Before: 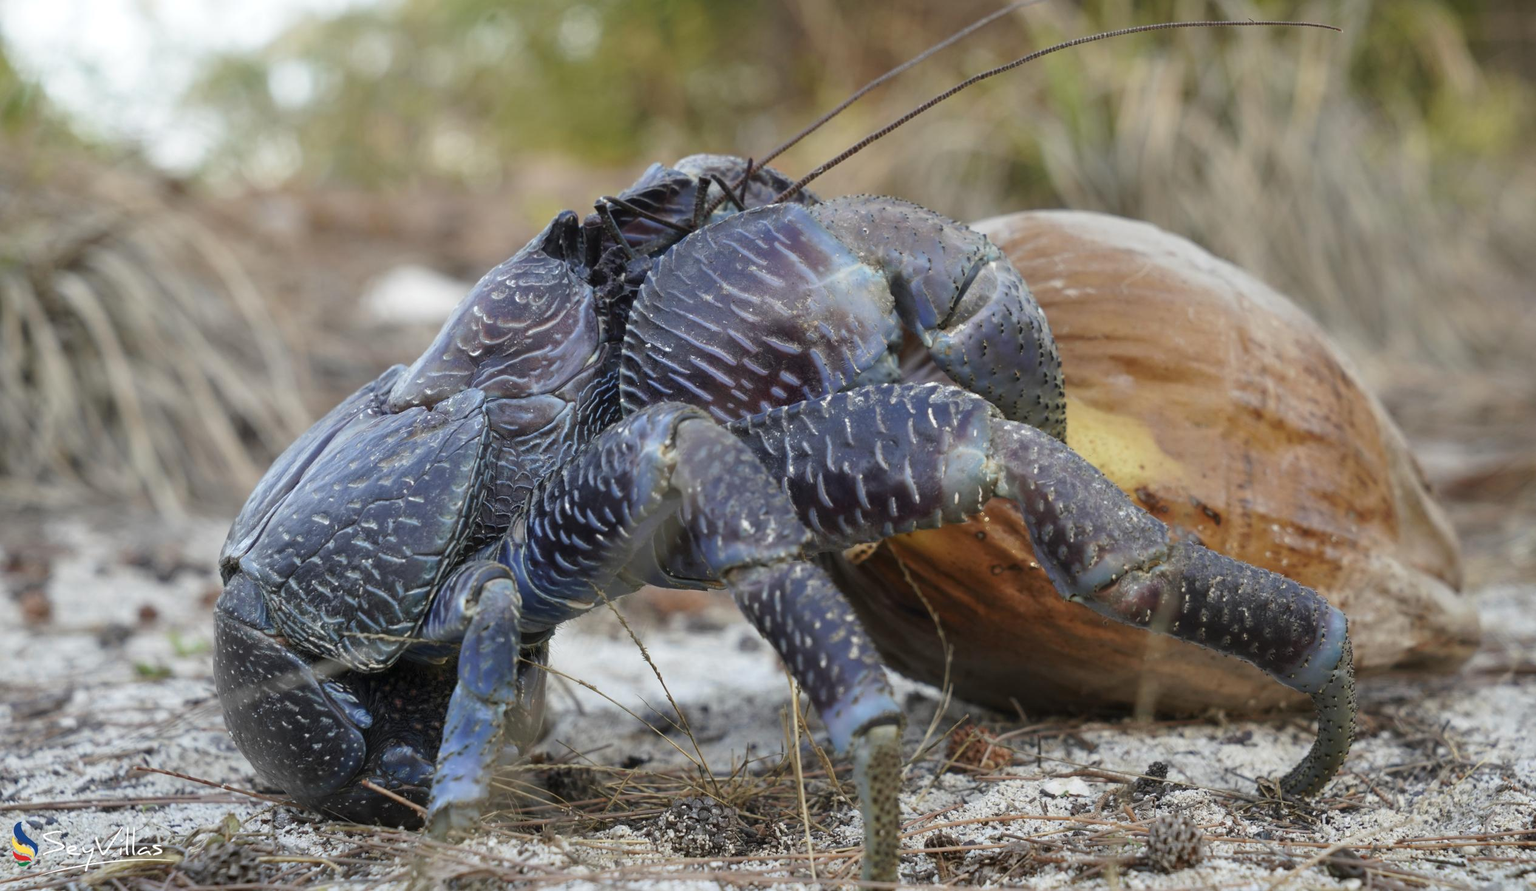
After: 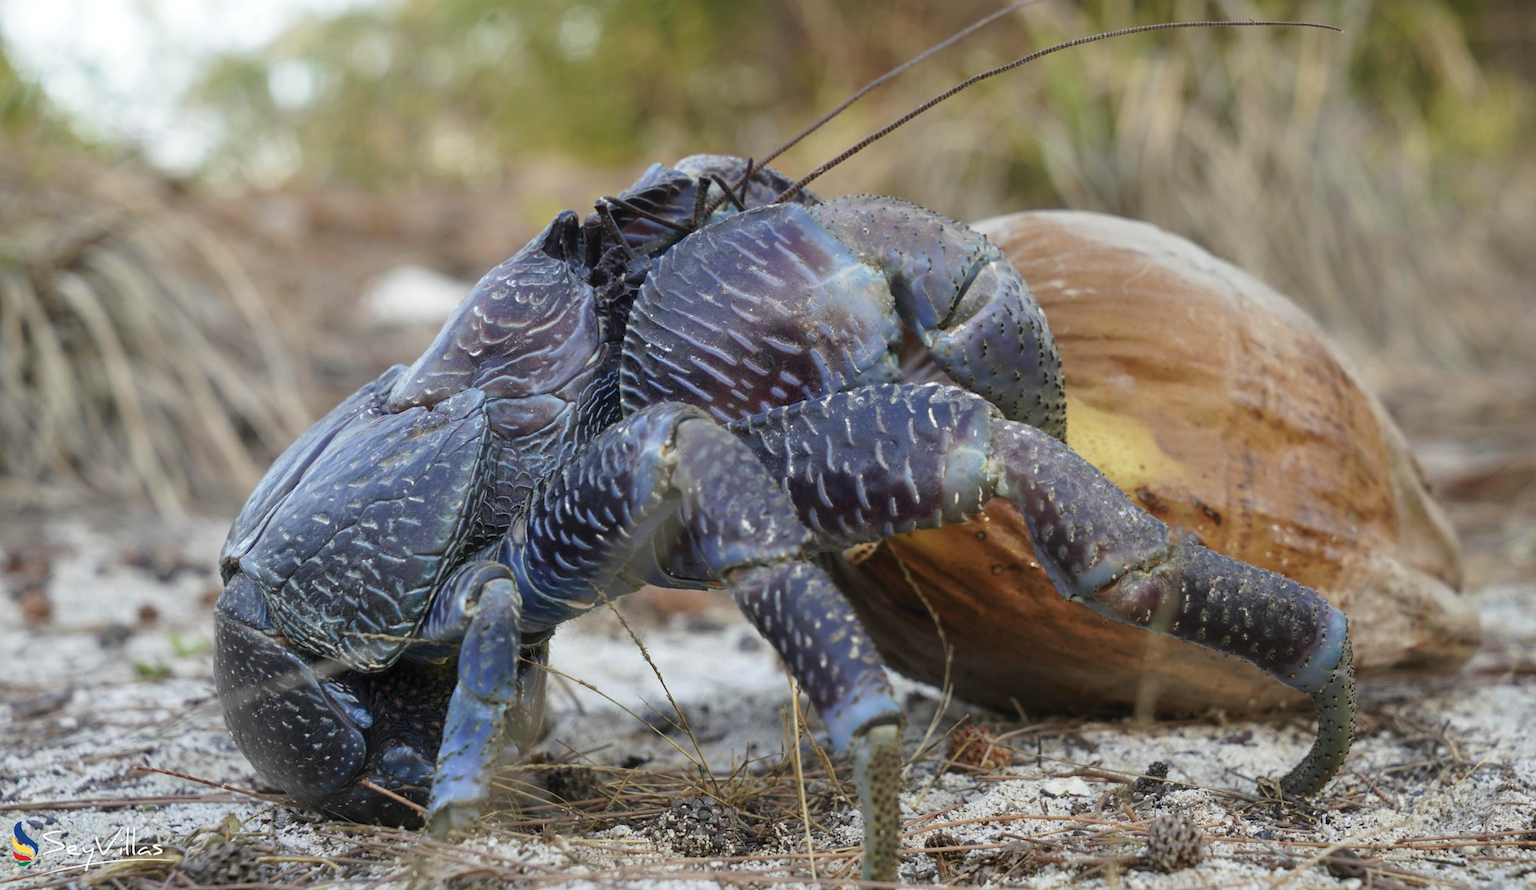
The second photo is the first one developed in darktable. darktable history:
velvia: strength 15.4%
